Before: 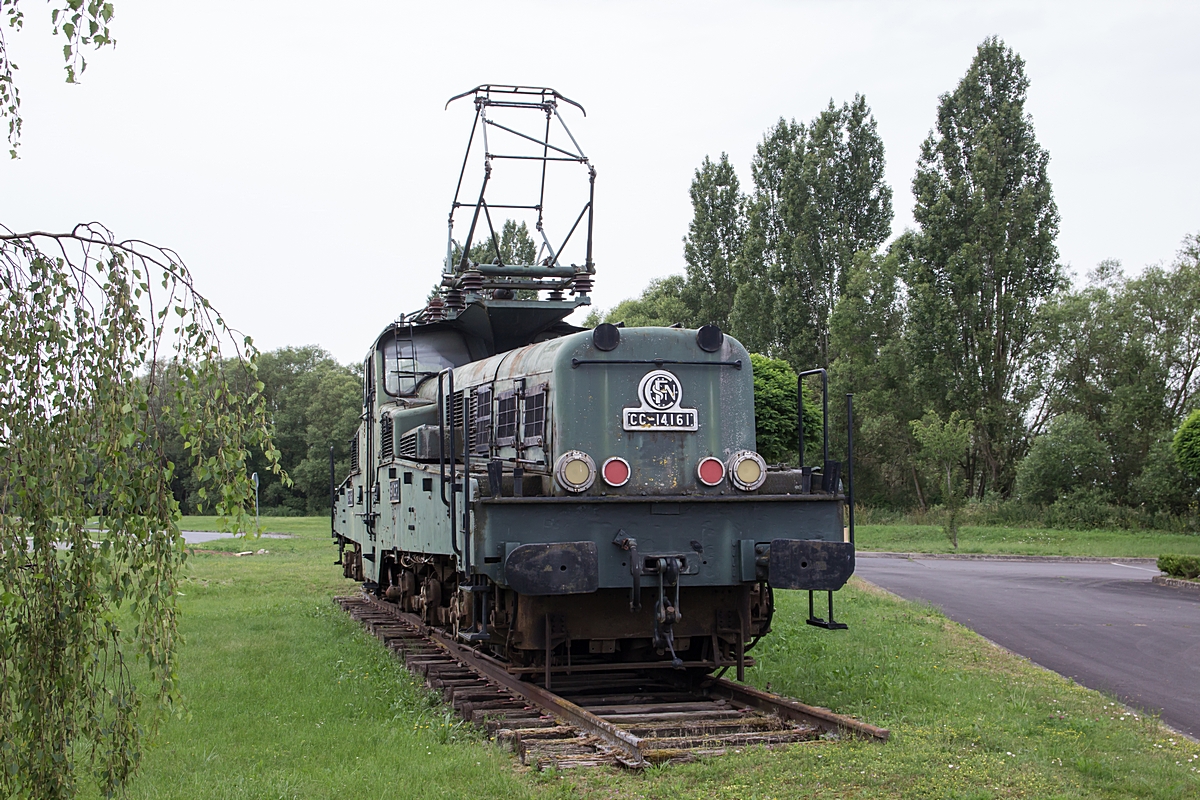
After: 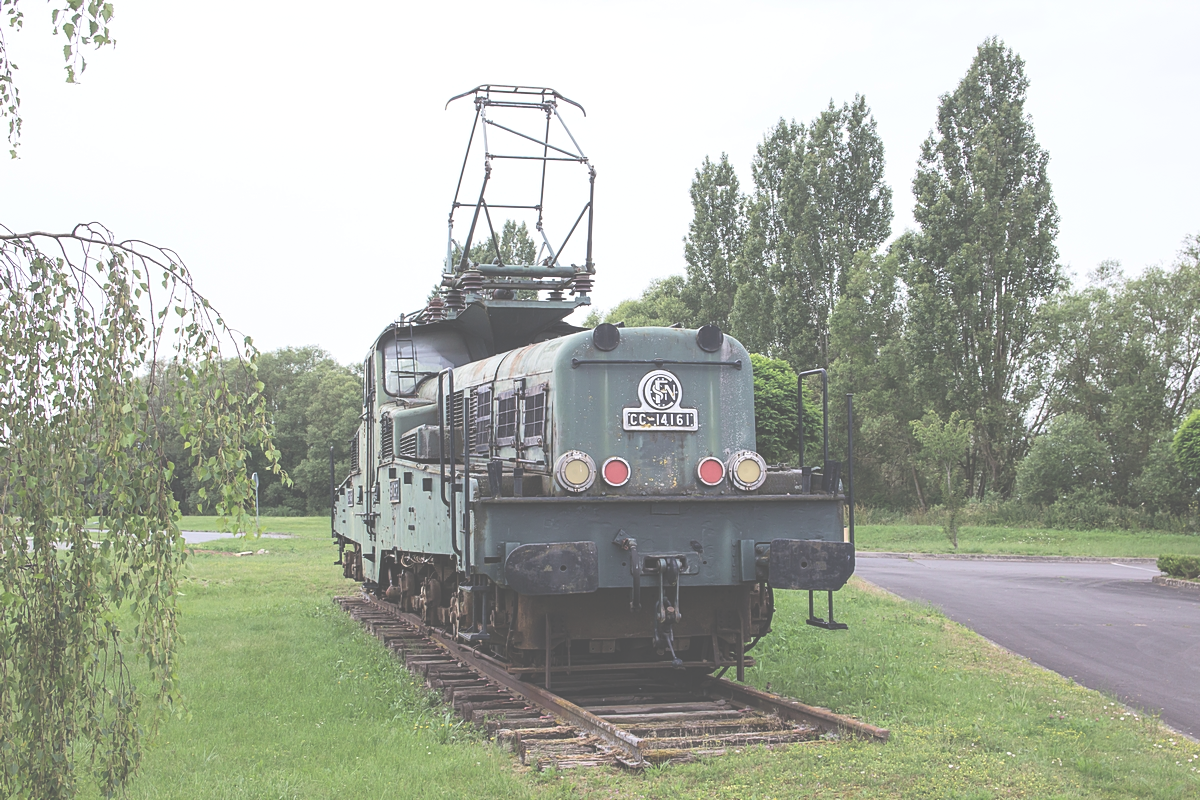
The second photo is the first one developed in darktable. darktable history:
contrast brightness saturation: contrast 0.14, brightness 0.21
exposure: black level correction -0.041, exposure 0.064 EV, compensate highlight preservation false
